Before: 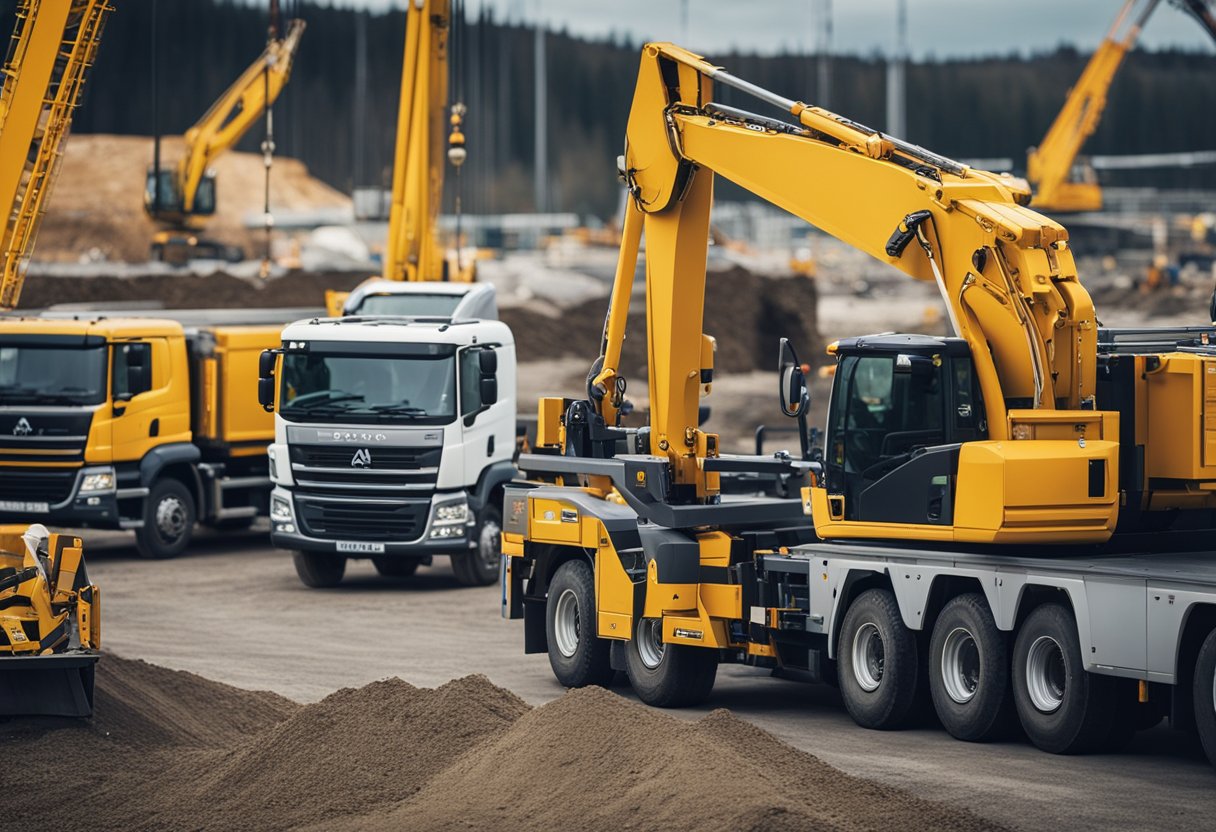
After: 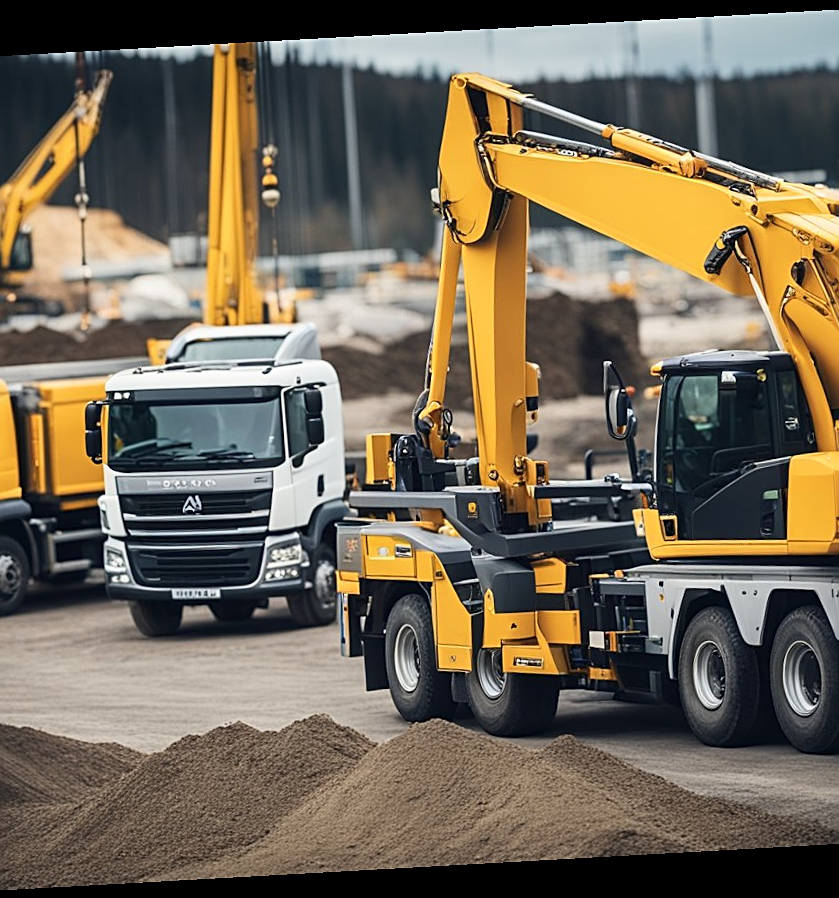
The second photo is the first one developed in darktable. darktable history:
sharpen: on, module defaults
crop: left 15.419%, right 17.914%
rotate and perspective: rotation -3.18°, automatic cropping off
contrast brightness saturation: contrast 0.15, brightness 0.05
